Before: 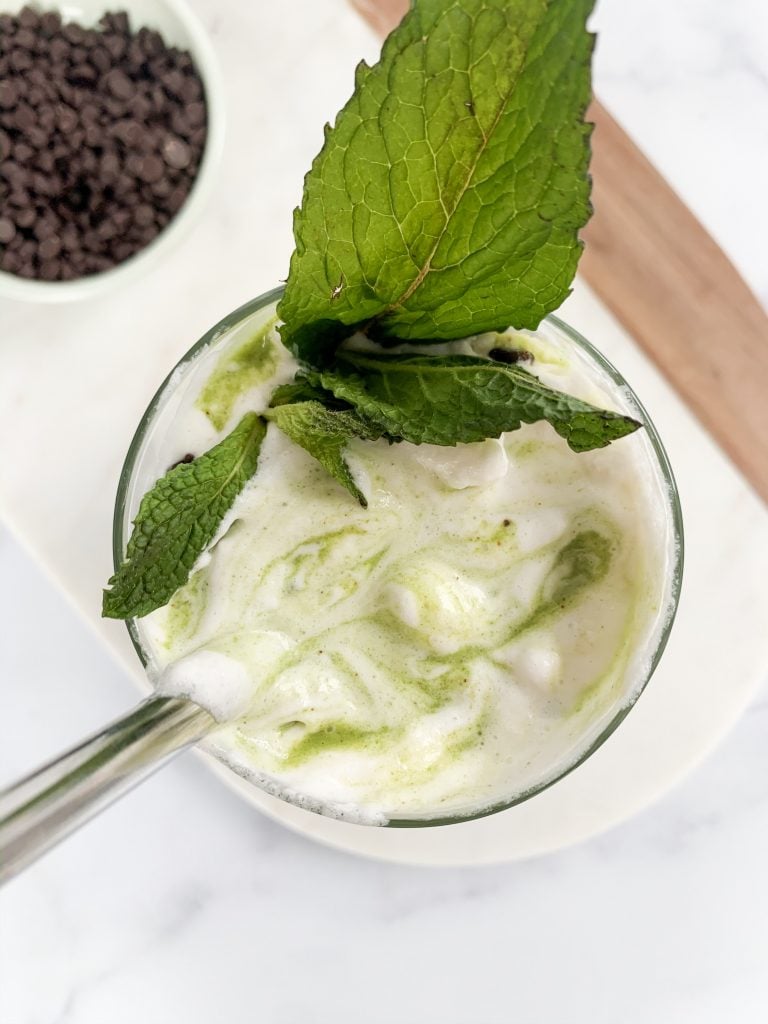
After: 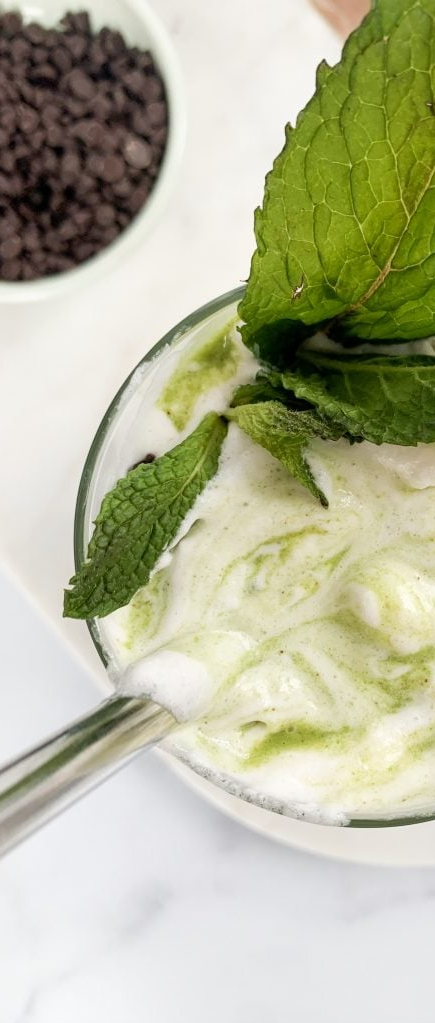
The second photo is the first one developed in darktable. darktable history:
crop: left 5.122%, right 38.199%
